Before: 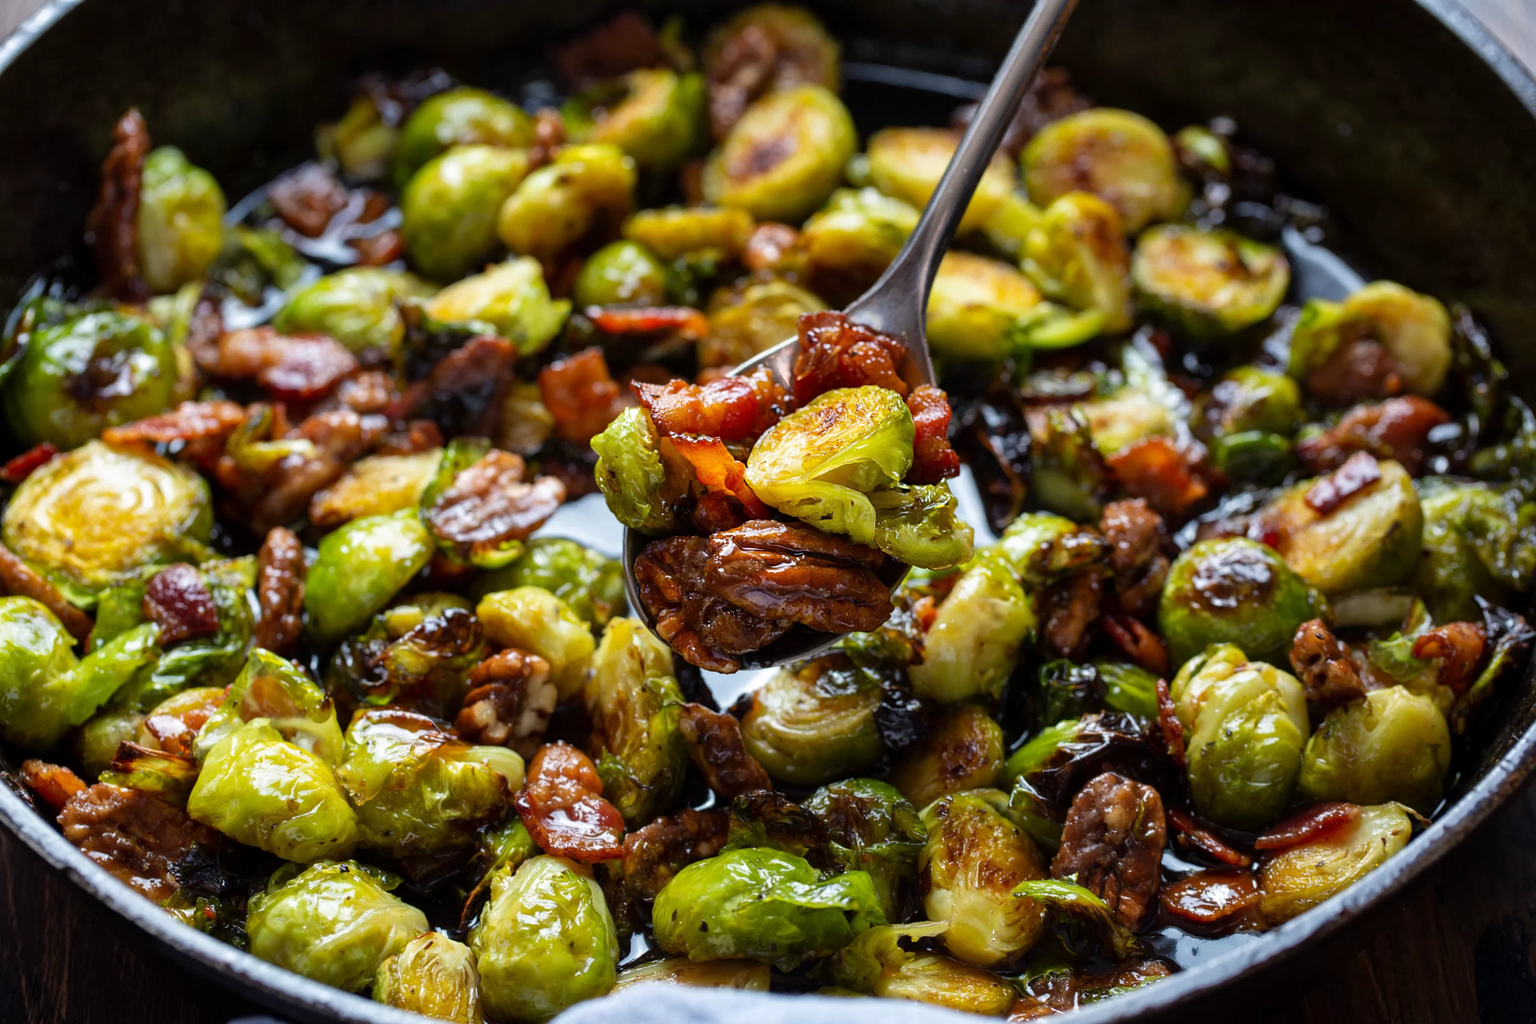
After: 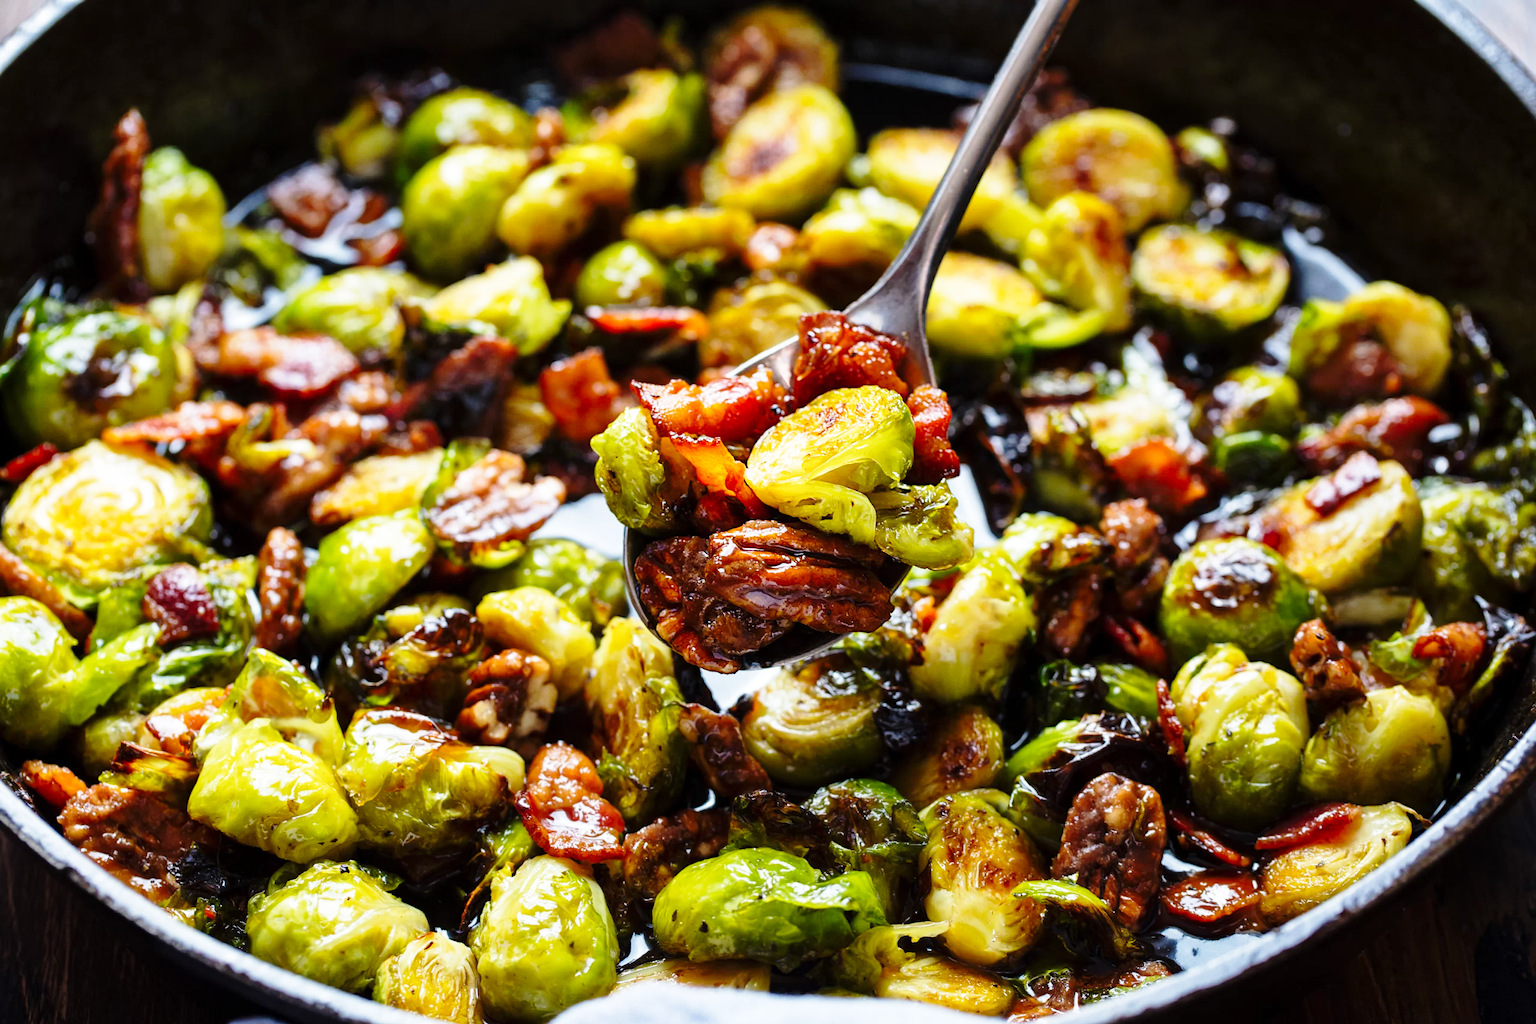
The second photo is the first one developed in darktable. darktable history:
exposure: compensate exposure bias true, compensate highlight preservation false
base curve: curves: ch0 [(0, 0) (0.028, 0.03) (0.121, 0.232) (0.46, 0.748) (0.859, 0.968) (1, 1)], preserve colors none
